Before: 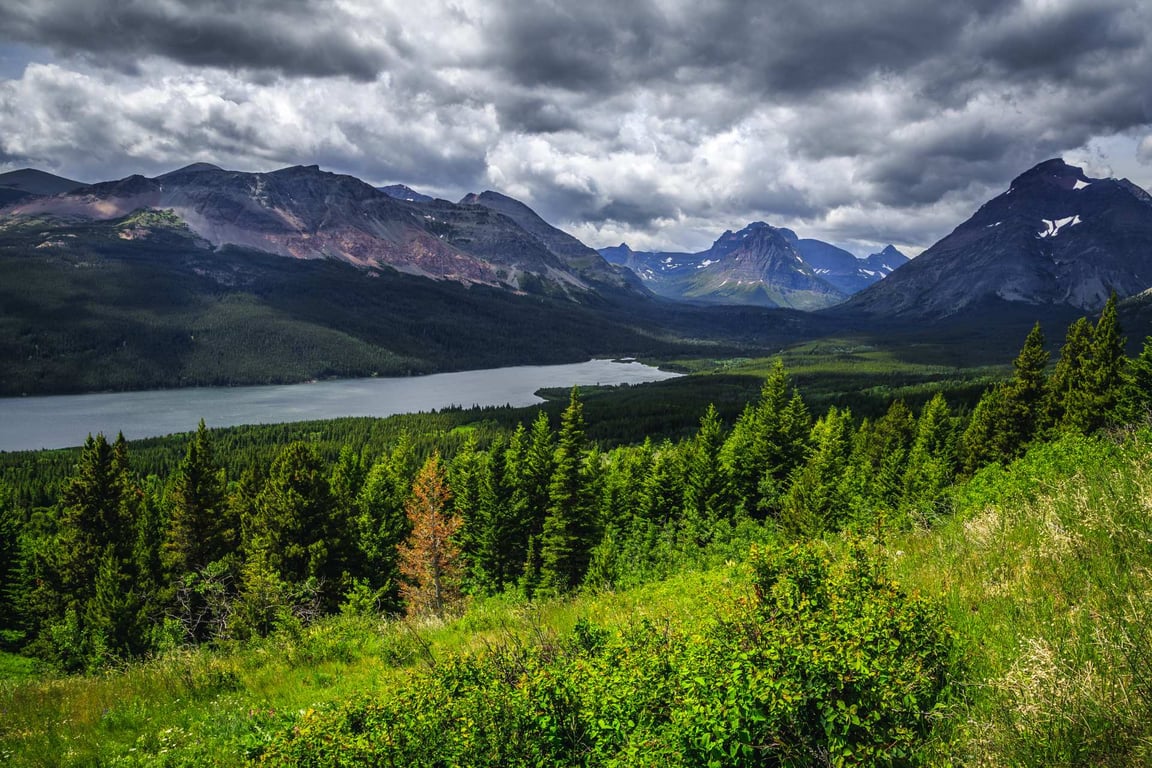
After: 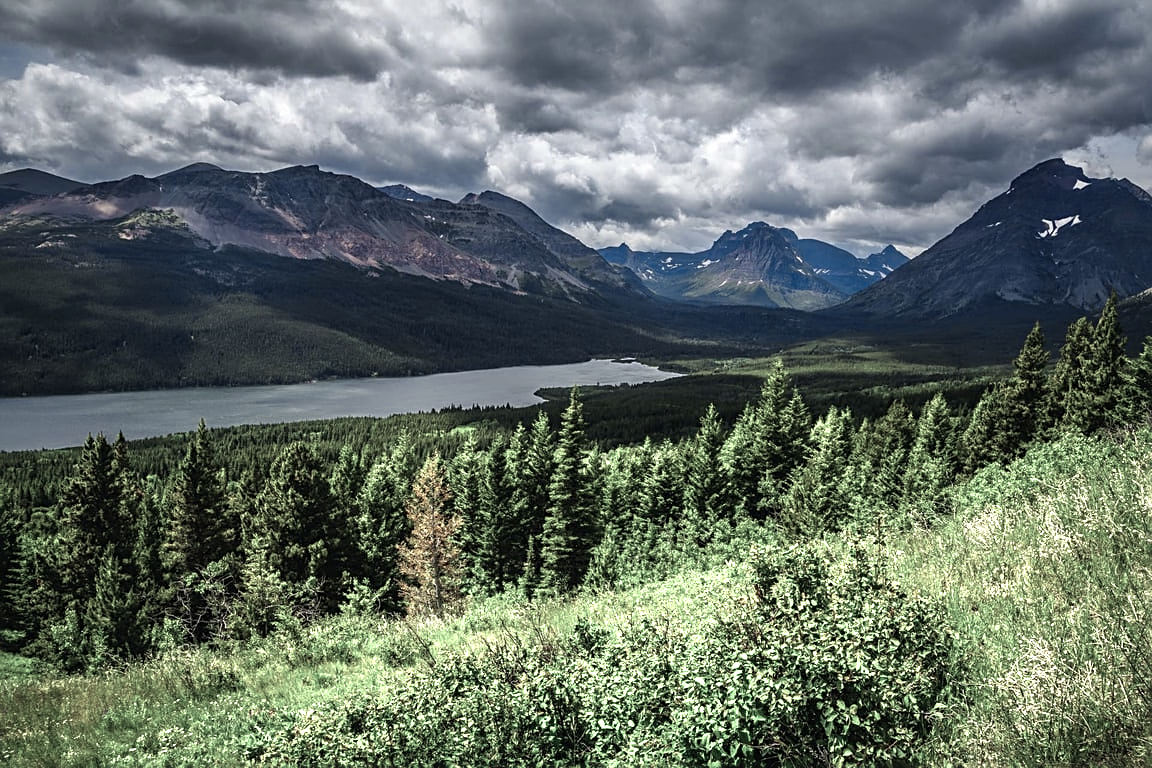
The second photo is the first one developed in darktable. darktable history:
color zones: curves: ch0 [(0.25, 0.667) (0.758, 0.368)]; ch1 [(0.215, 0.245) (0.761, 0.373)]; ch2 [(0.247, 0.554) (0.761, 0.436)]
sharpen: on, module defaults
